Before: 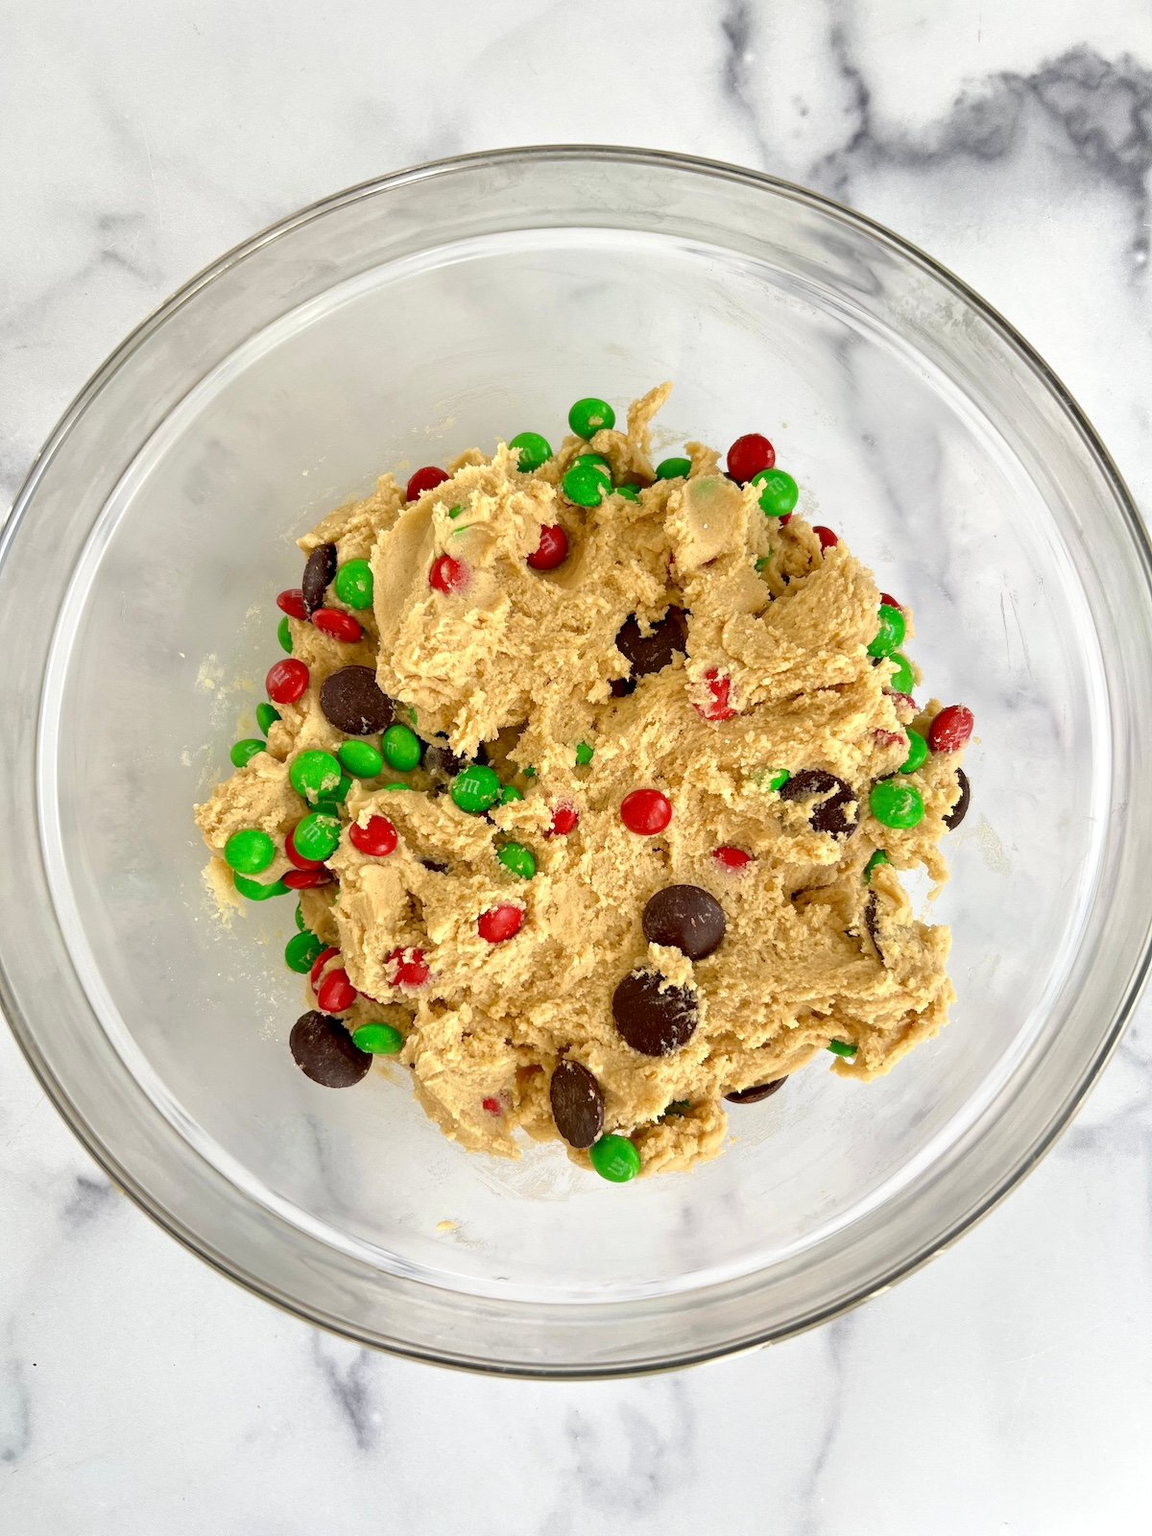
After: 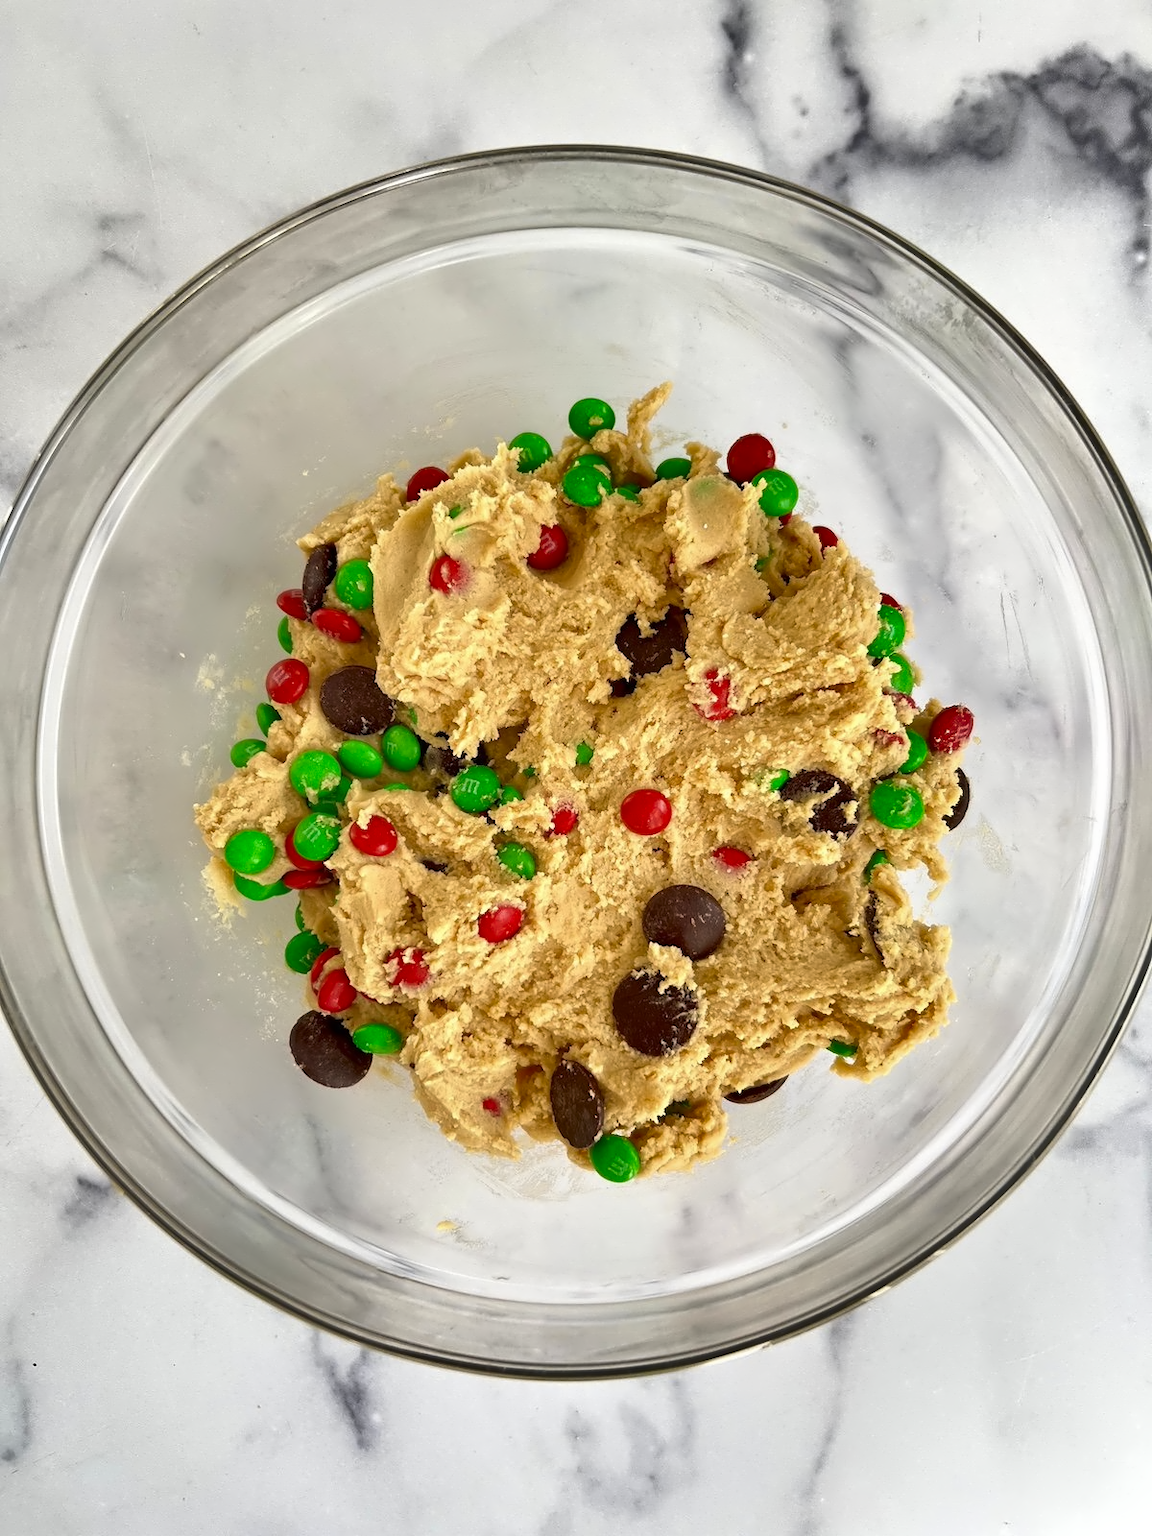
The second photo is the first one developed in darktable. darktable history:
contrast equalizer: y [[0.5 ×6], [0.5 ×6], [0.5 ×6], [0, 0.033, 0.067, 0.1, 0.133, 0.167], [0, 0.05, 0.1, 0.15, 0.2, 0.25]], mix 0.306
shadows and highlights: radius 136.73, soften with gaussian
